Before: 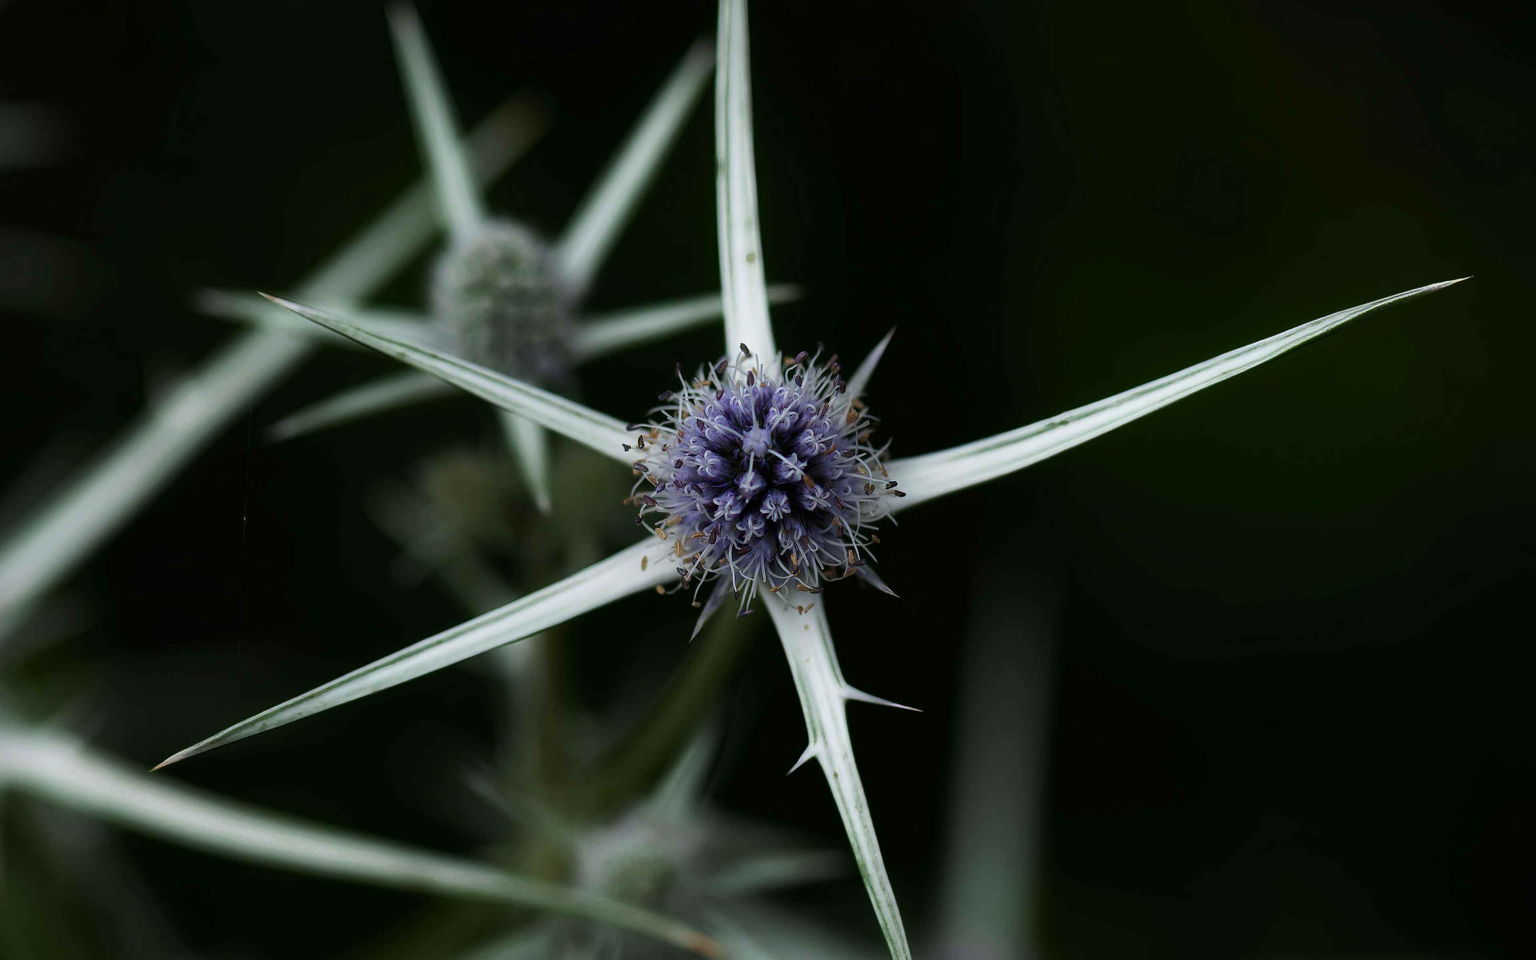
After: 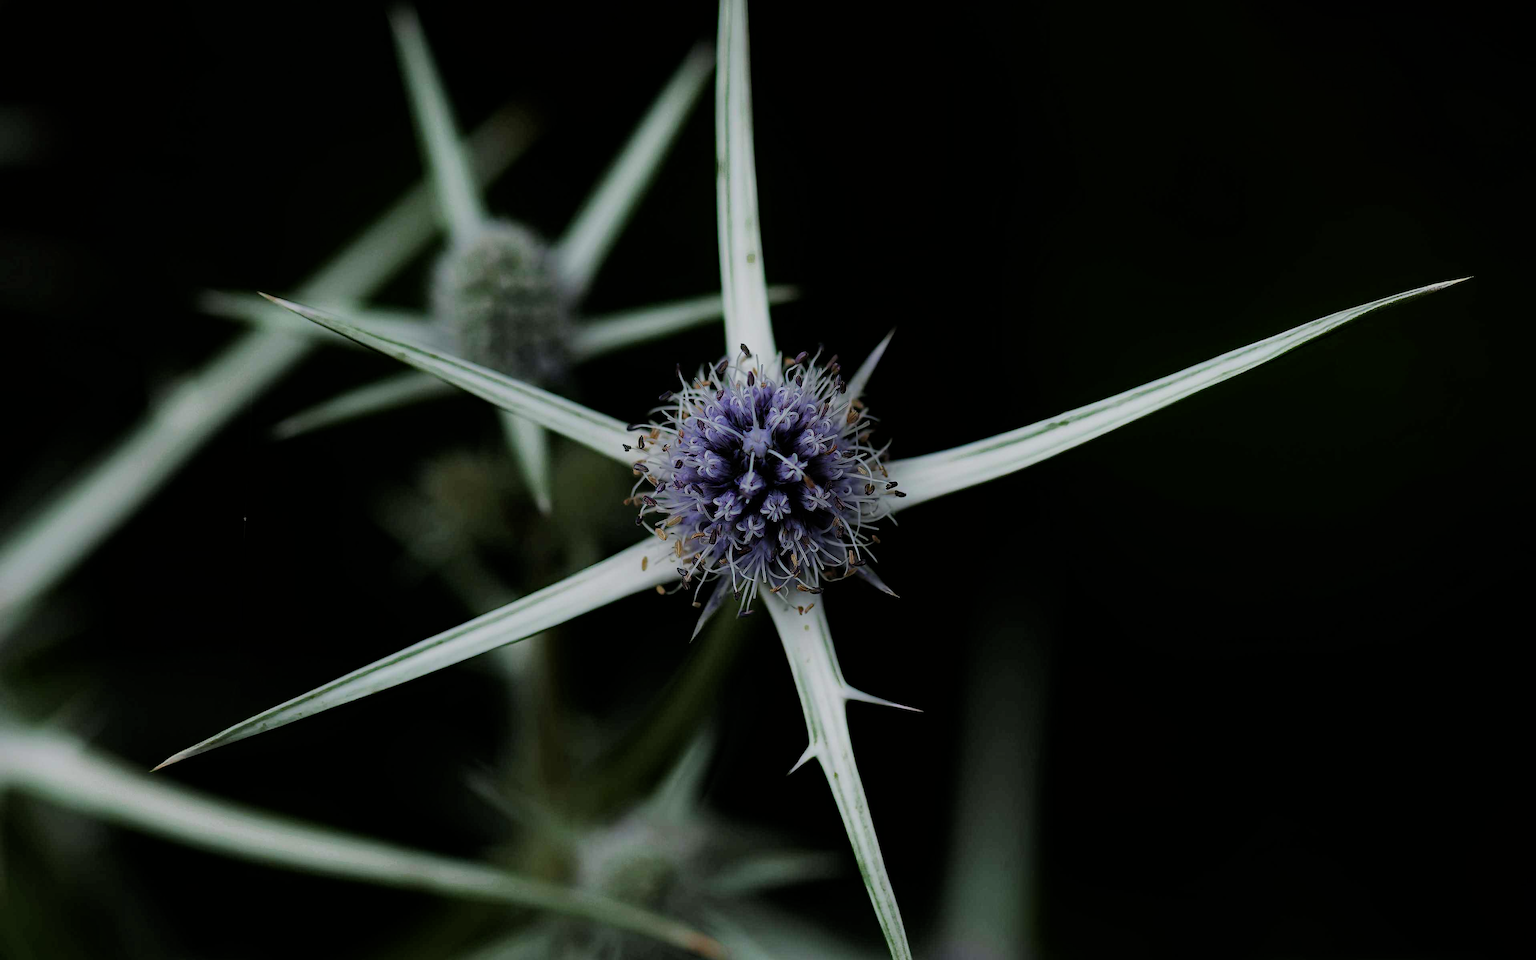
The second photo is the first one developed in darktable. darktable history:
haze removal: compatibility mode true, adaptive false
filmic rgb: black relative exposure -7.65 EV, white relative exposure 4.56 EV, hardness 3.61
